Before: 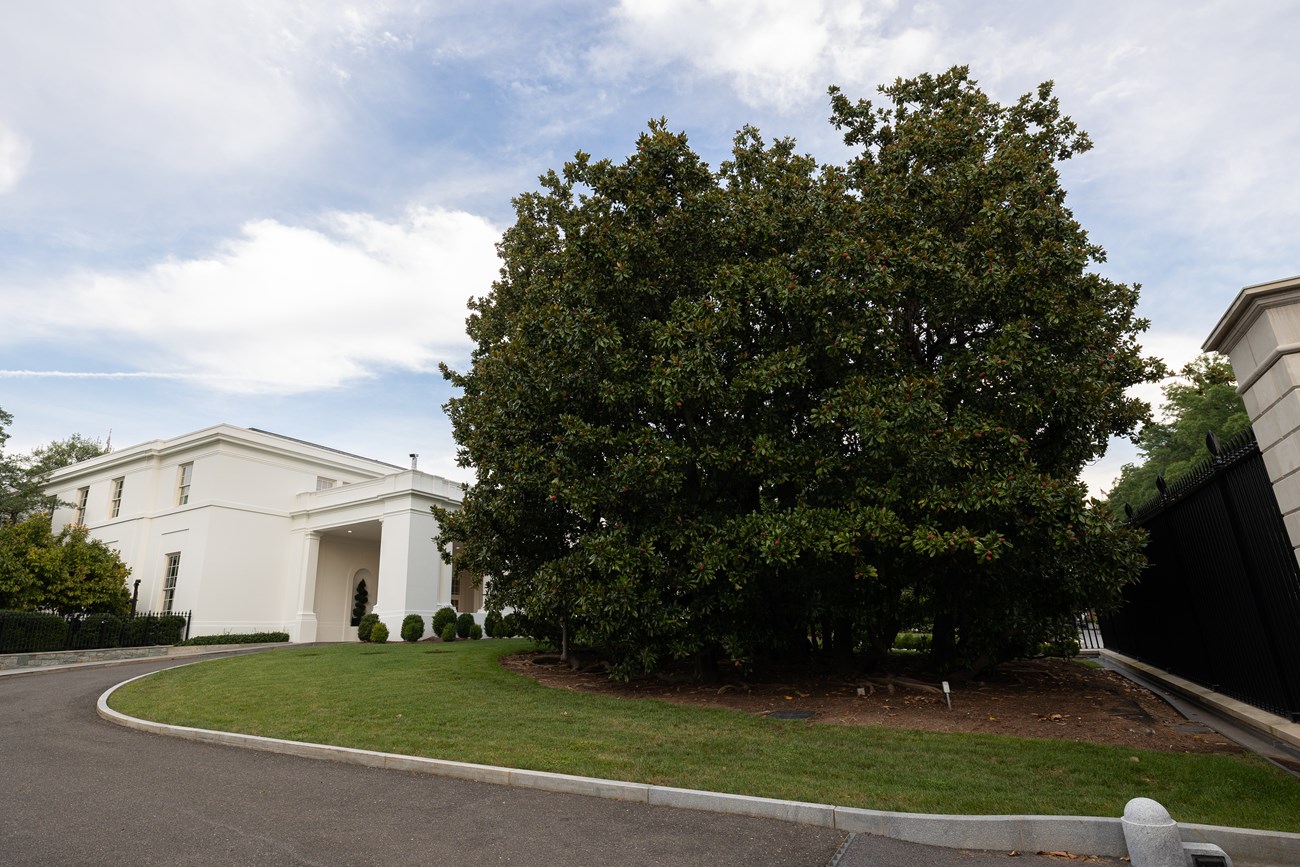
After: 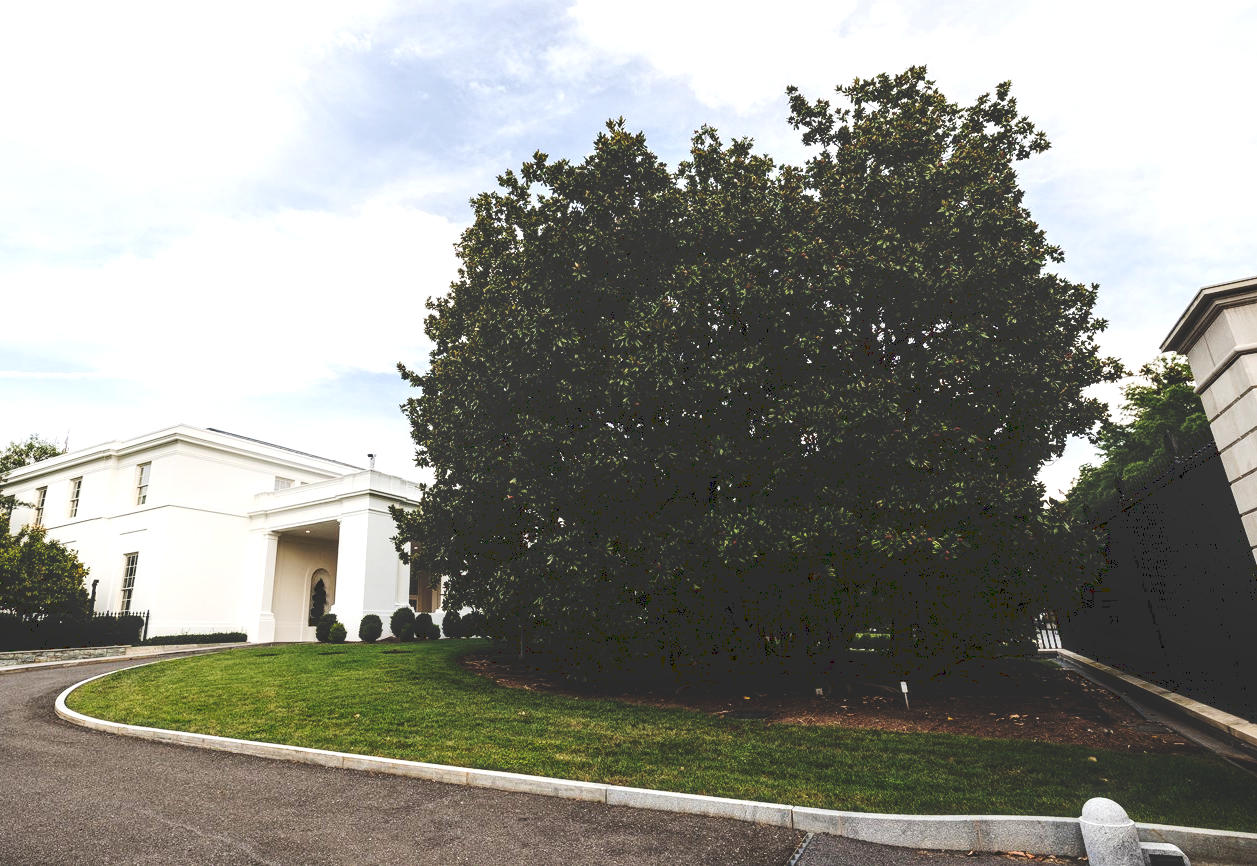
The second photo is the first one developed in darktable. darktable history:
tone curve: curves: ch0 [(0, 0) (0.003, 0.172) (0.011, 0.177) (0.025, 0.177) (0.044, 0.177) (0.069, 0.178) (0.1, 0.181) (0.136, 0.19) (0.177, 0.208) (0.224, 0.226) (0.277, 0.274) (0.335, 0.338) (0.399, 0.43) (0.468, 0.535) (0.543, 0.635) (0.623, 0.726) (0.709, 0.815) (0.801, 0.882) (0.898, 0.936) (1, 1)], preserve colors none
crop and rotate: left 3.238%
local contrast: on, module defaults
tone equalizer: -8 EV -0.75 EV, -7 EV -0.7 EV, -6 EV -0.6 EV, -5 EV -0.4 EV, -3 EV 0.4 EV, -2 EV 0.6 EV, -1 EV 0.7 EV, +0 EV 0.75 EV, edges refinement/feathering 500, mask exposure compensation -1.57 EV, preserve details no
